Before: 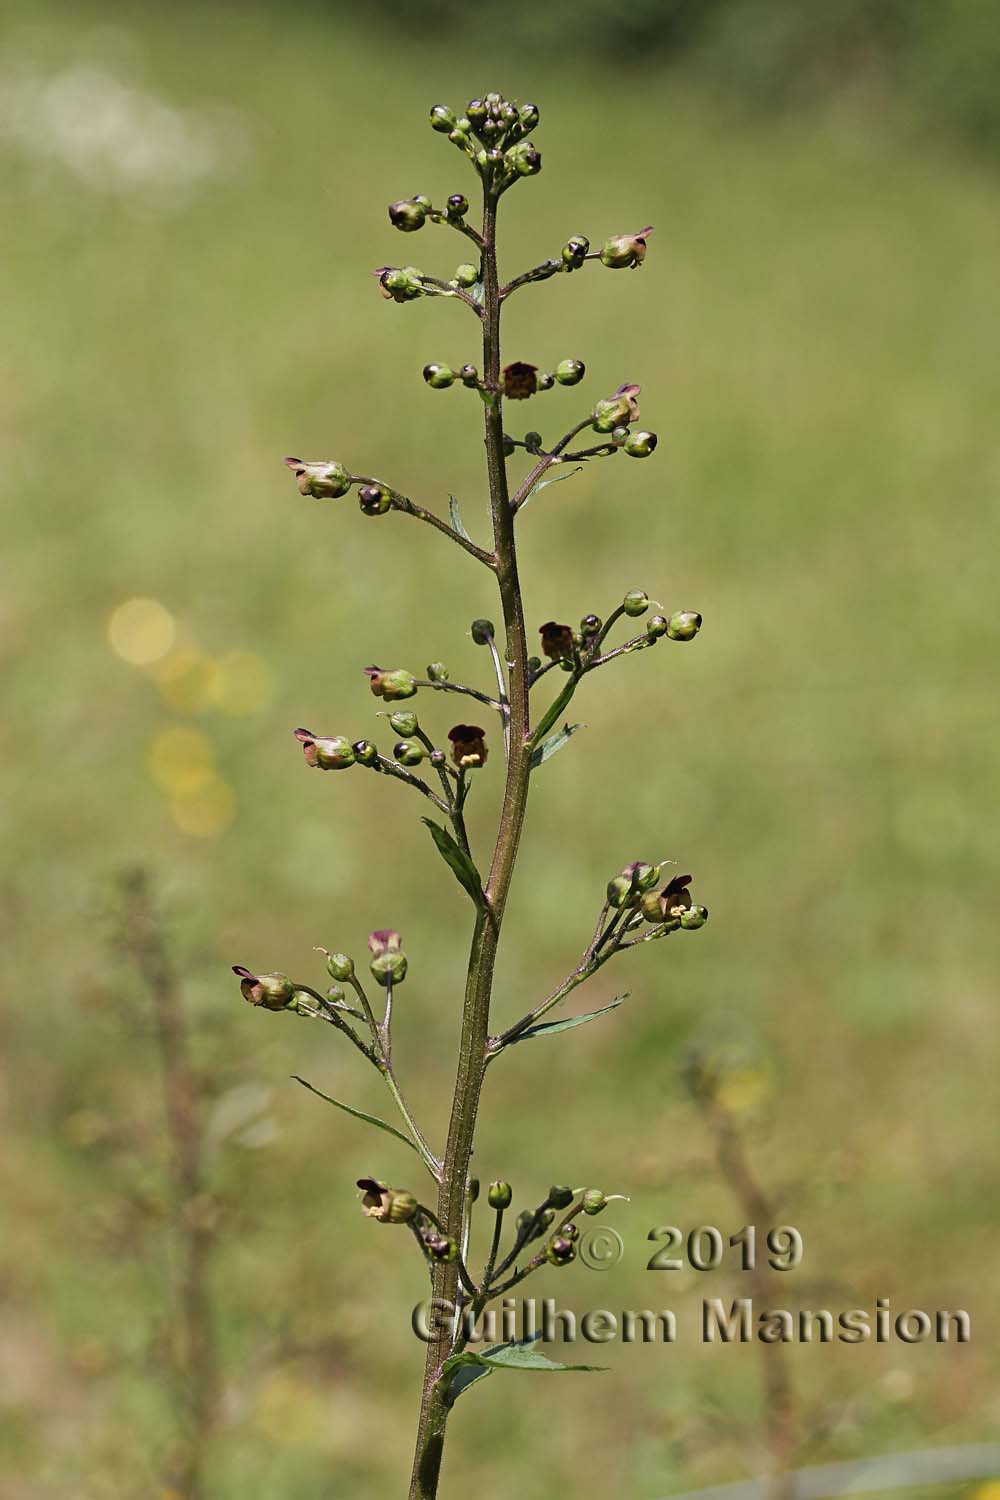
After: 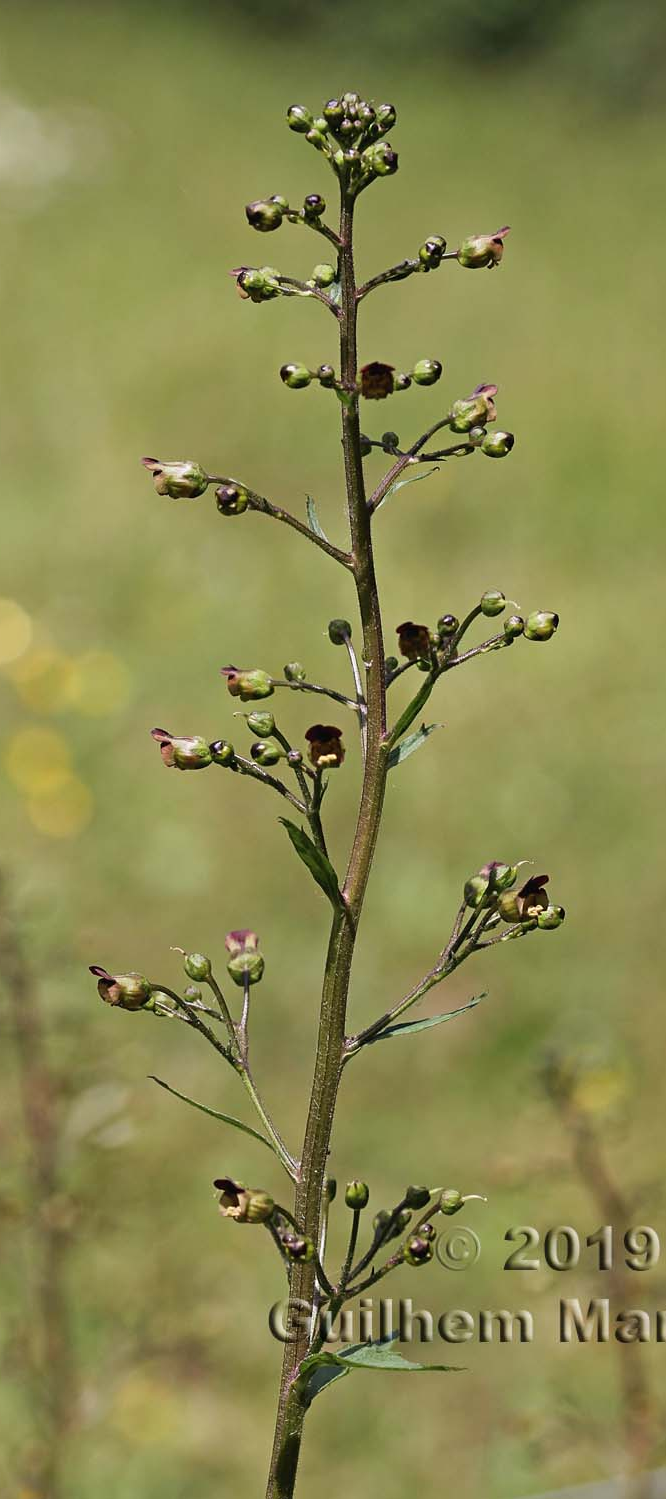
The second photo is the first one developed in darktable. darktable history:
crop and rotate: left 14.309%, right 19.021%
